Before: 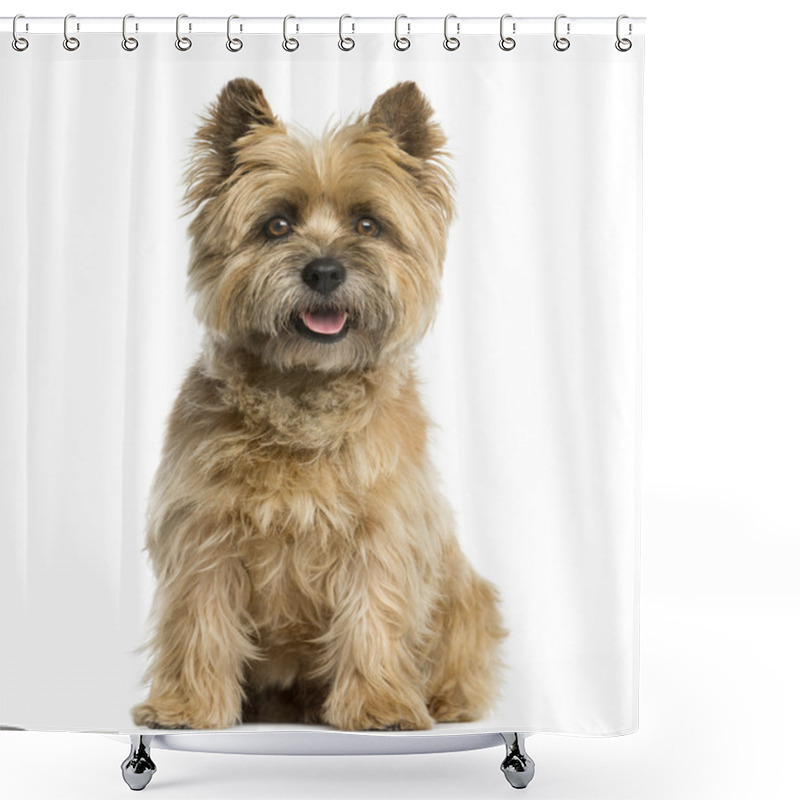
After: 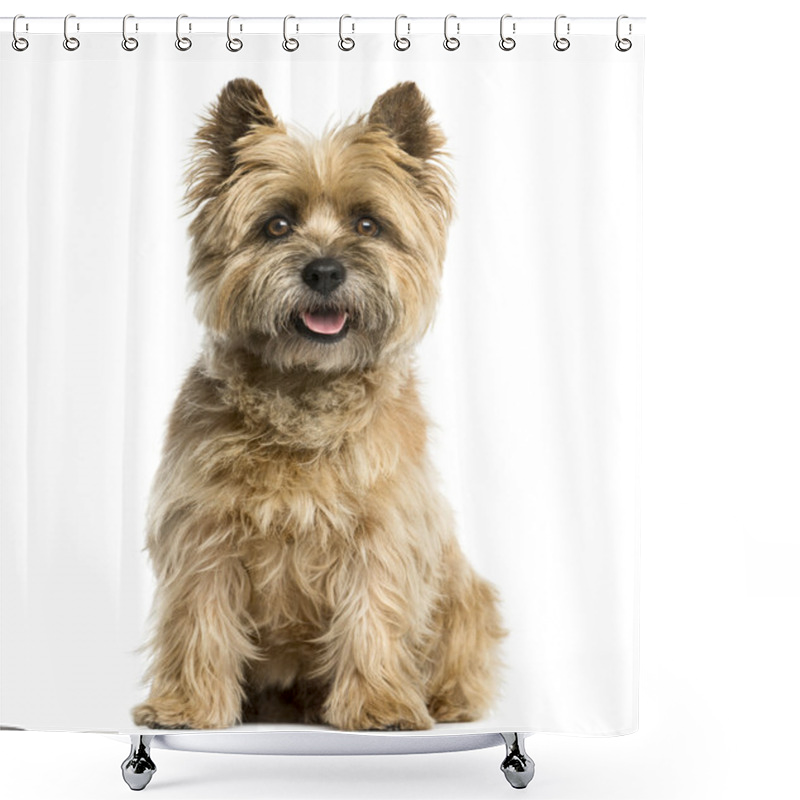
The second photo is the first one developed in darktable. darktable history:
haze removal: compatibility mode true, adaptive false
local contrast: highlights 105%, shadows 102%, detail 119%, midtone range 0.2
shadows and highlights: shadows -0.338, highlights 38.85
